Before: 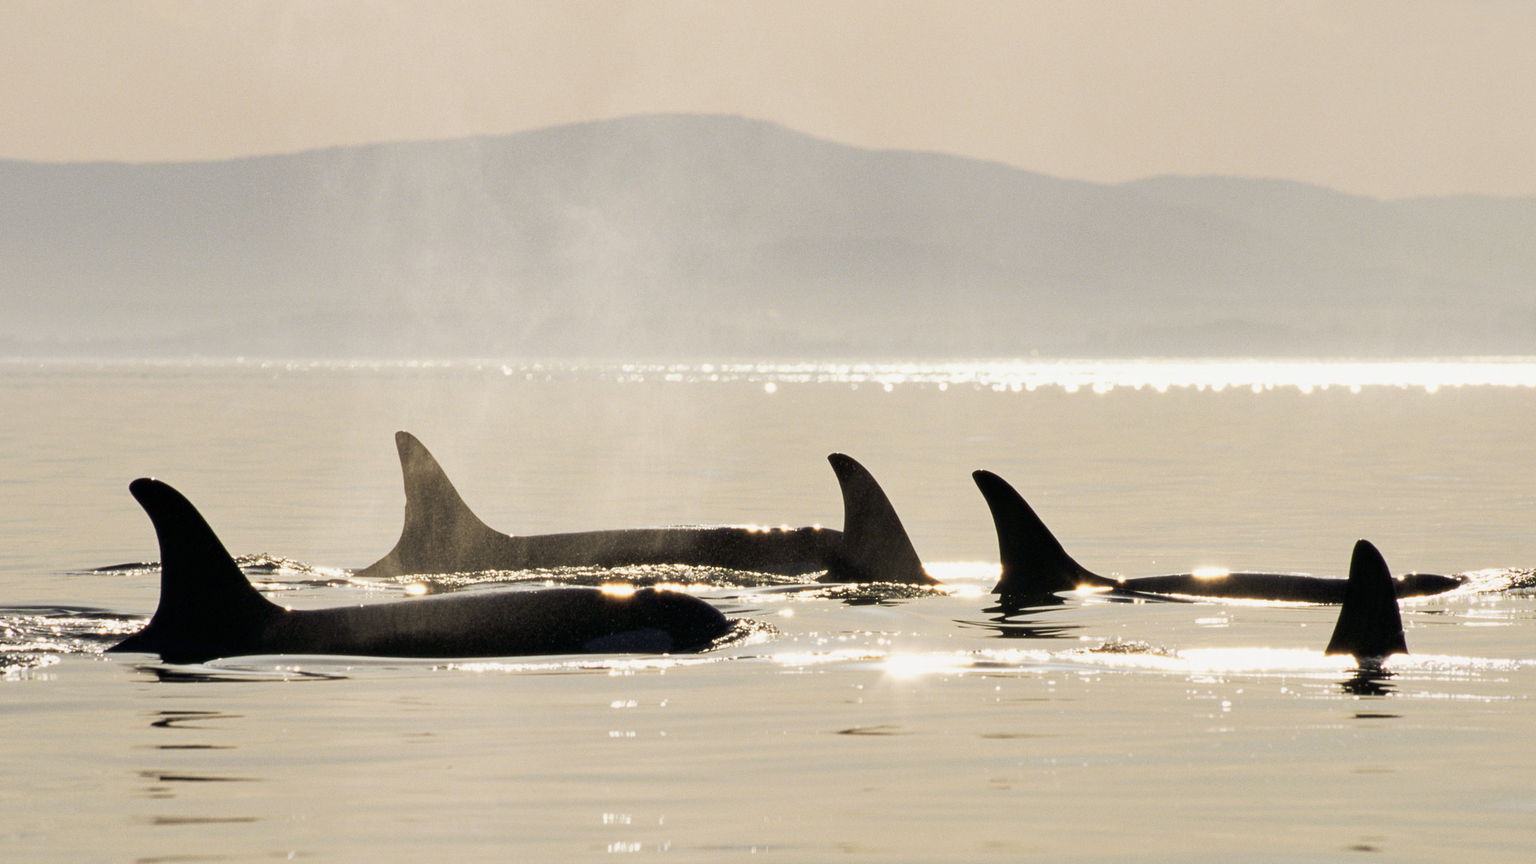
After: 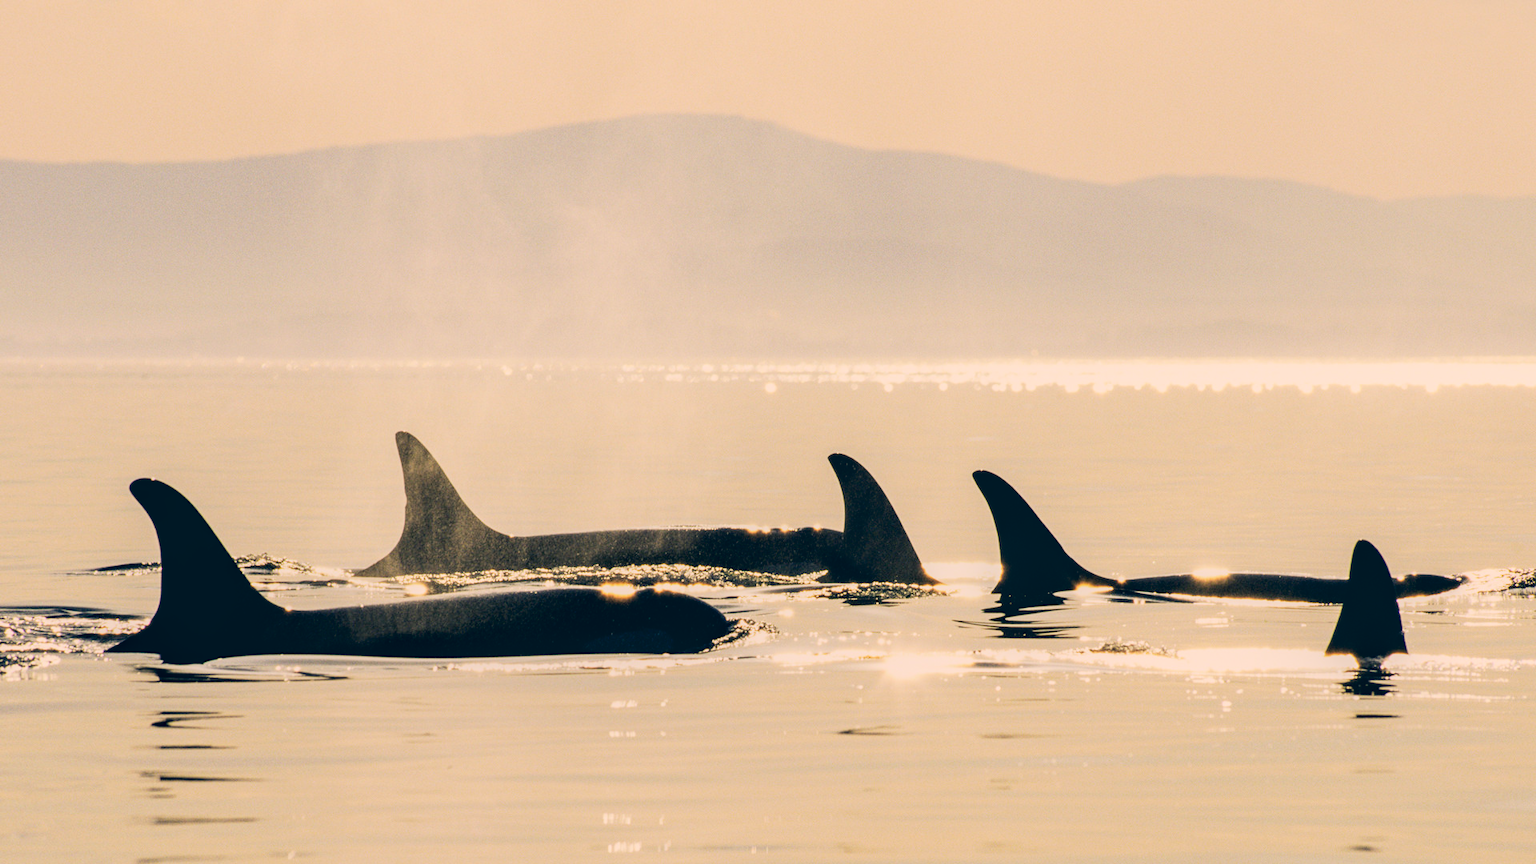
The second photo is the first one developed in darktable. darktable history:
contrast brightness saturation: contrast 0.234, brightness 0.105, saturation 0.287
local contrast: on, module defaults
filmic rgb: black relative exposure -7.65 EV, white relative exposure 4.56 EV, hardness 3.61
color correction: highlights a* 10.35, highlights b* 14.72, shadows a* -9.58, shadows b* -14.87
